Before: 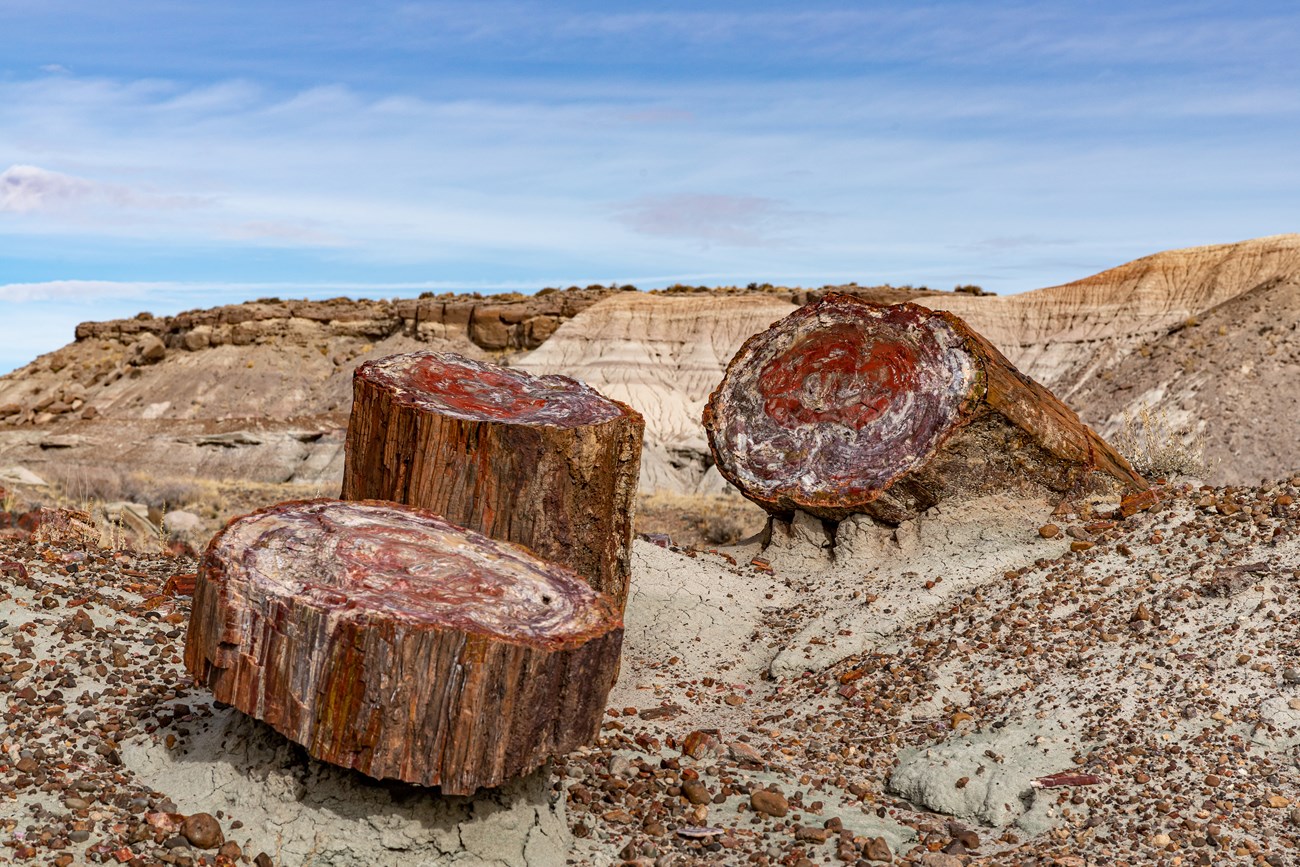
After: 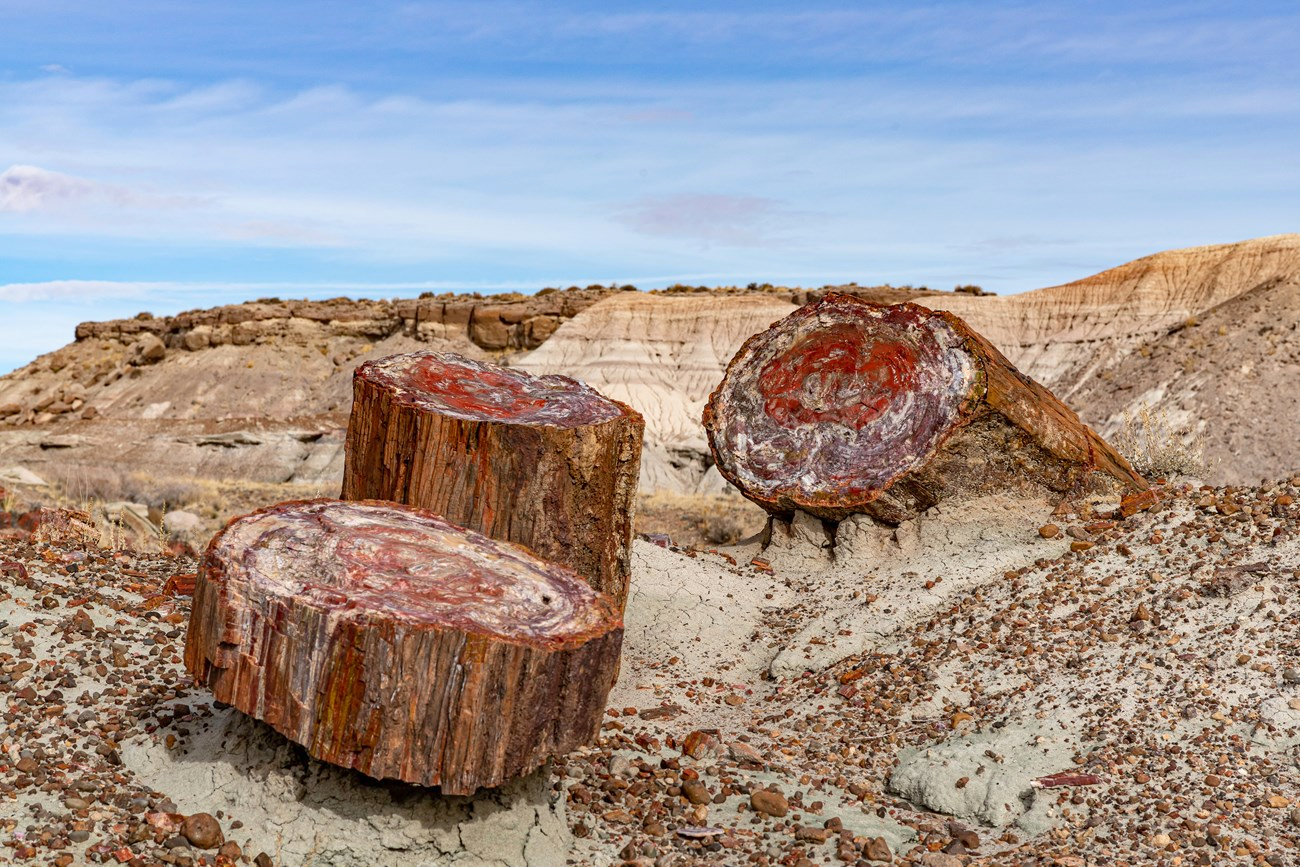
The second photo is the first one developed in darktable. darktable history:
rotate and perspective: crop left 0, crop top 0
tone equalizer: on, module defaults
levels: levels [0, 0.478, 1]
